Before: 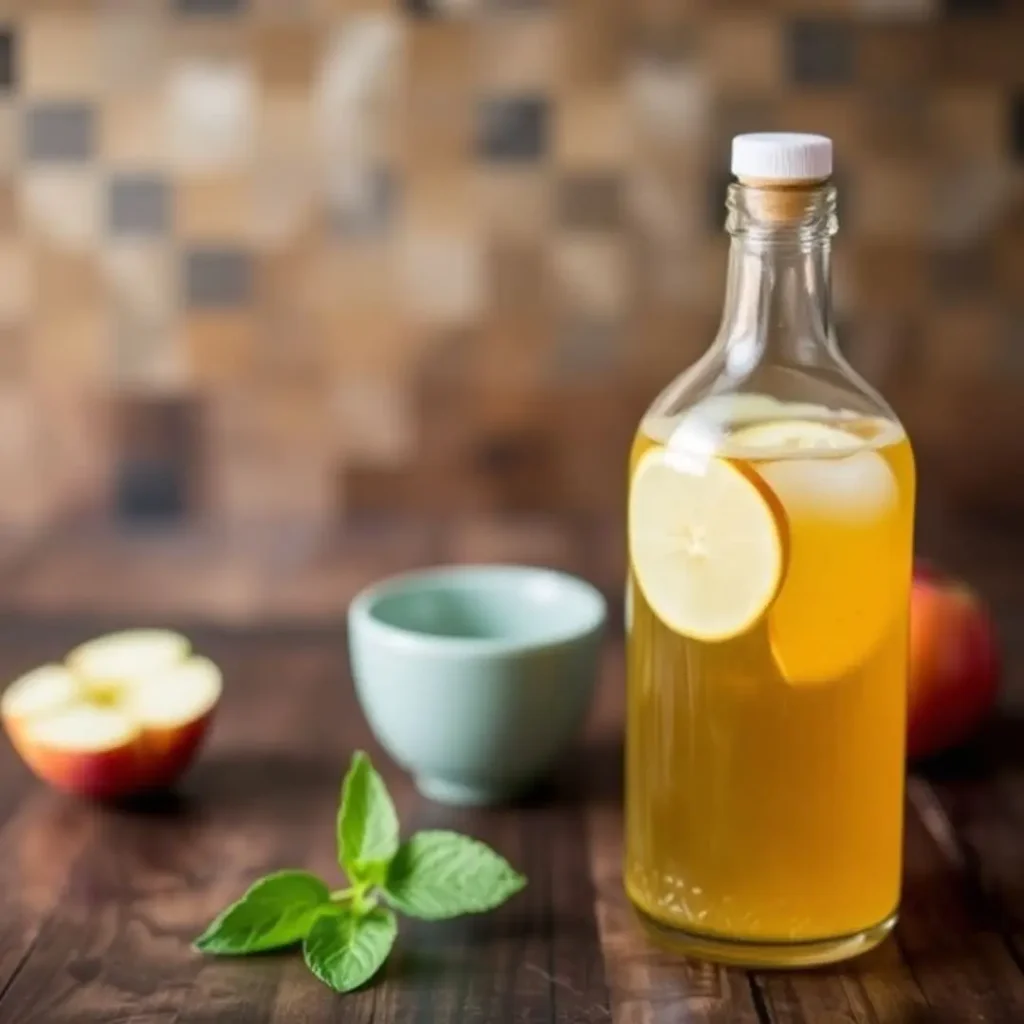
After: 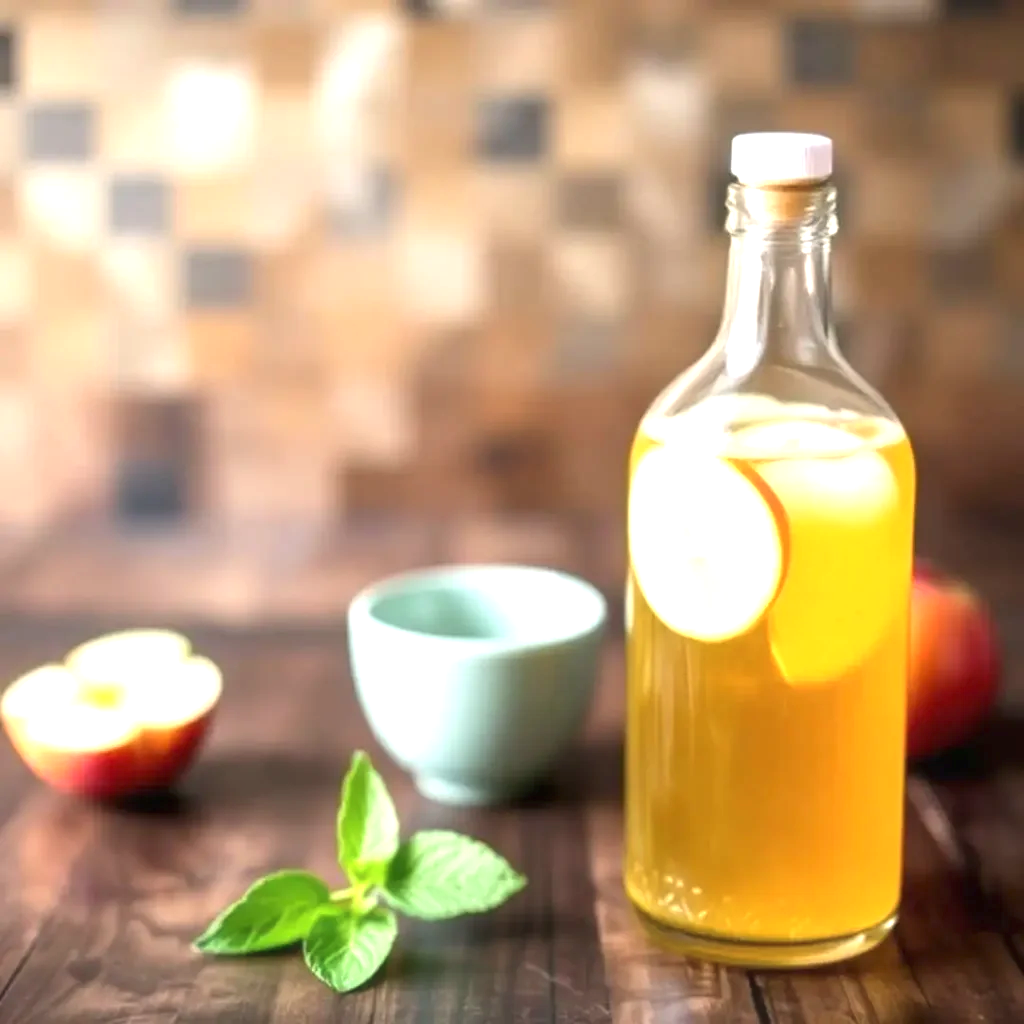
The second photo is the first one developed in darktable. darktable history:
haze removal: strength -0.09, distance 0.358, compatibility mode true, adaptive false
exposure: black level correction 0, exposure 1.1 EV, compensate highlight preservation false
